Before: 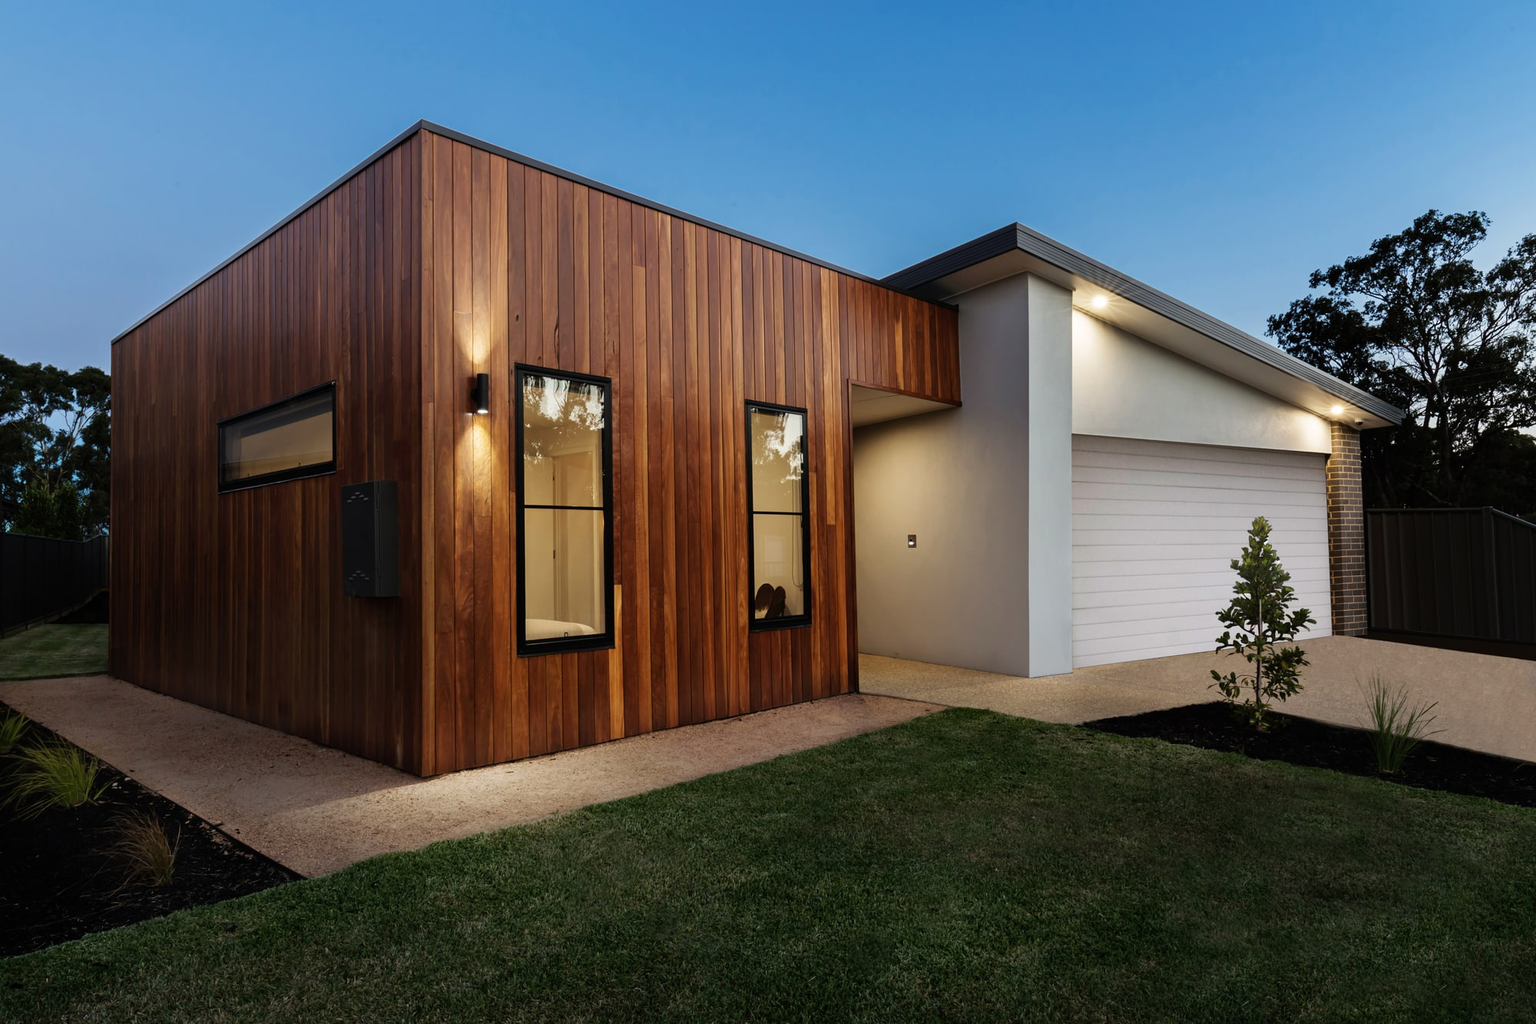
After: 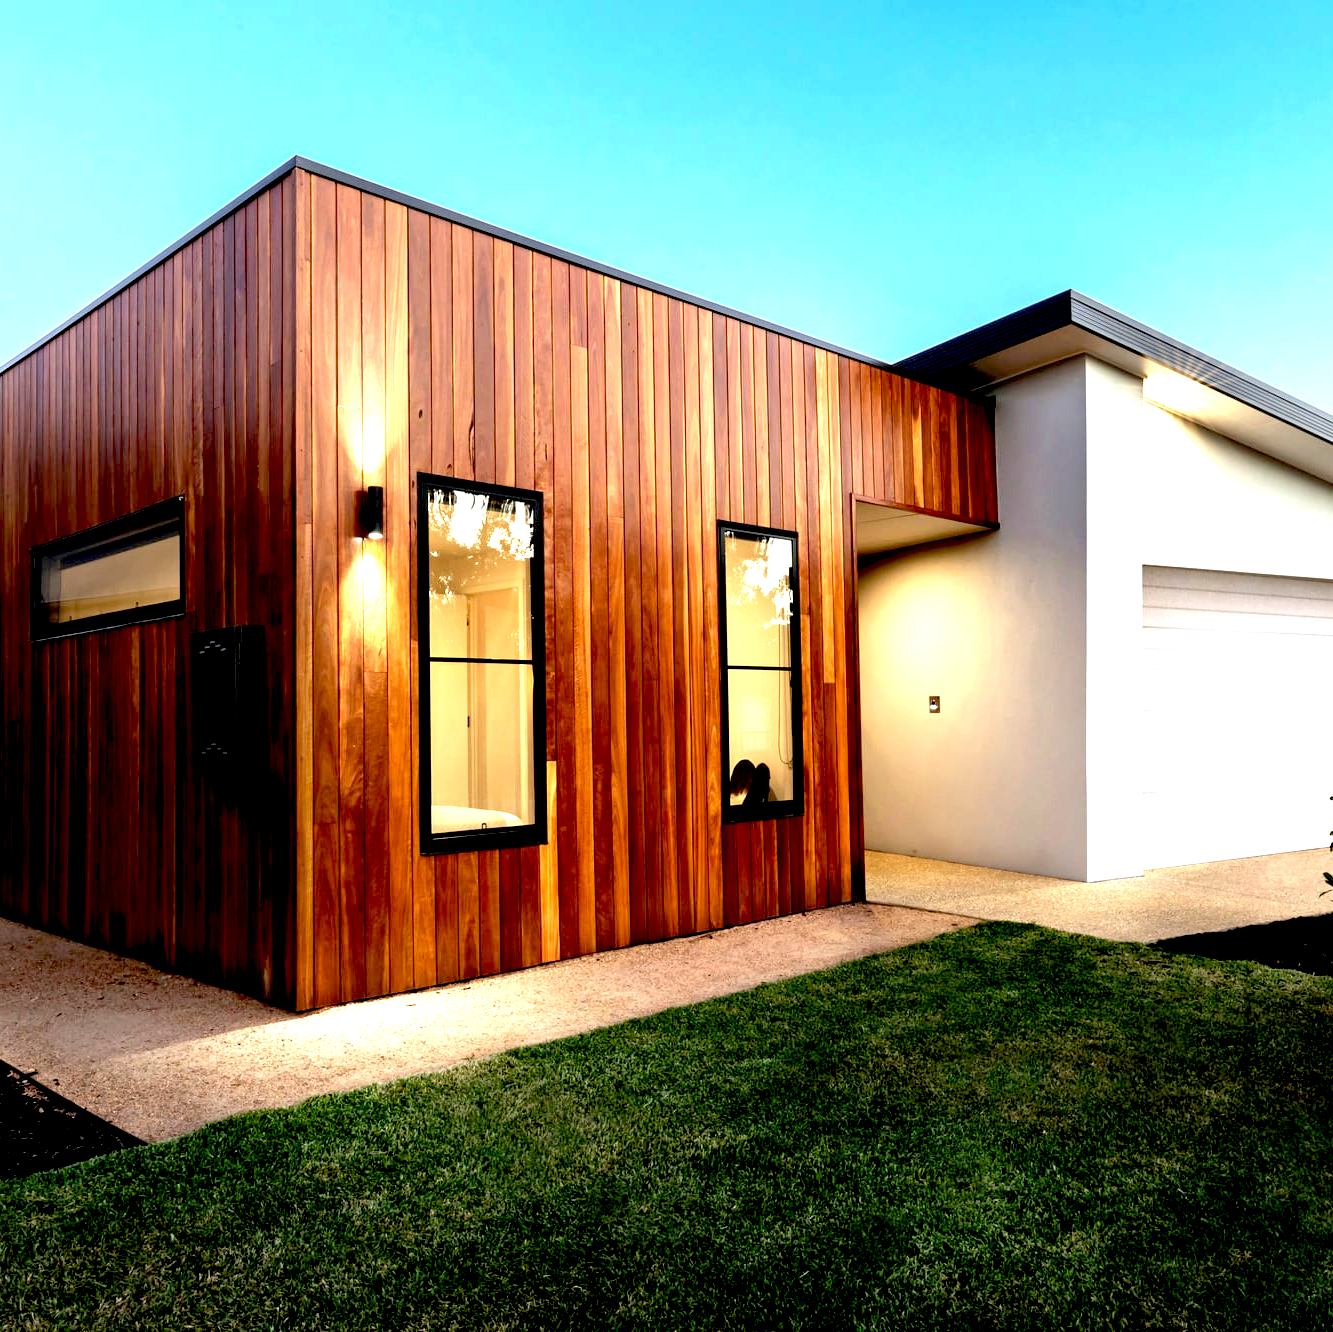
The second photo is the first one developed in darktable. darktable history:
crop and rotate: left 12.673%, right 20.66%
exposure: black level correction 0.016, exposure 1.774 EV, compensate highlight preservation false
